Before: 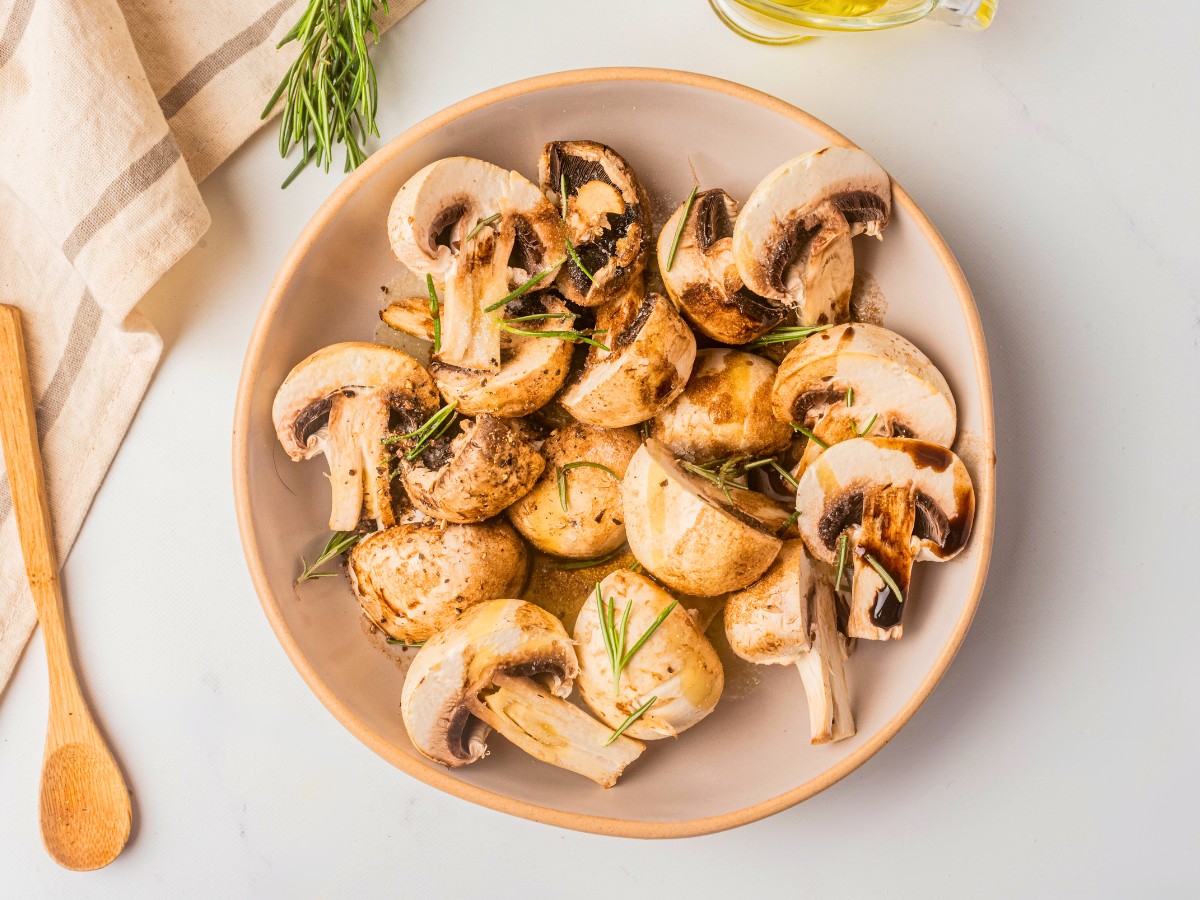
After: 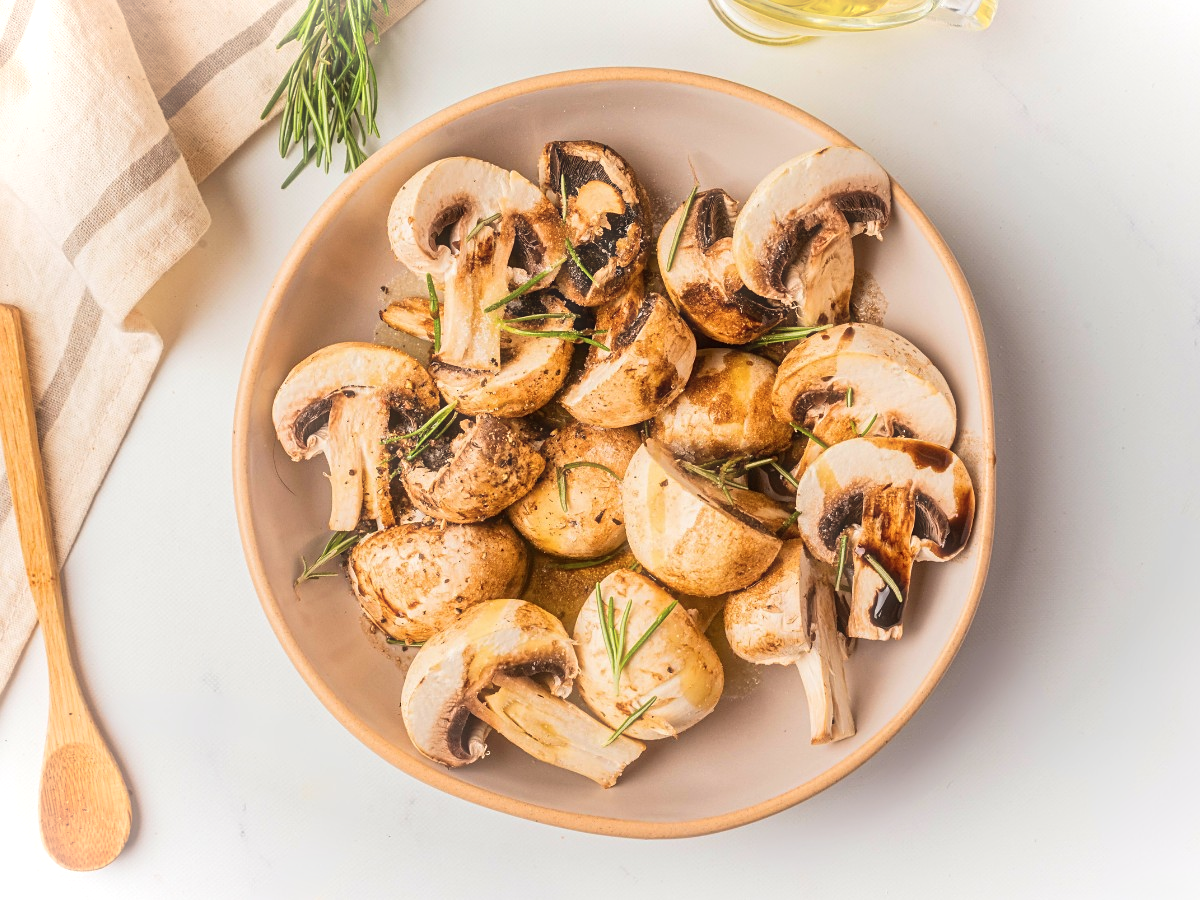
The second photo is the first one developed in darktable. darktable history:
haze removal: strength -0.104, compatibility mode true, adaptive false
sharpen: amount 0.214
vignetting: fall-off start 99.6%, brightness 0.296, saturation 0, width/height ratio 1.323, unbound false
